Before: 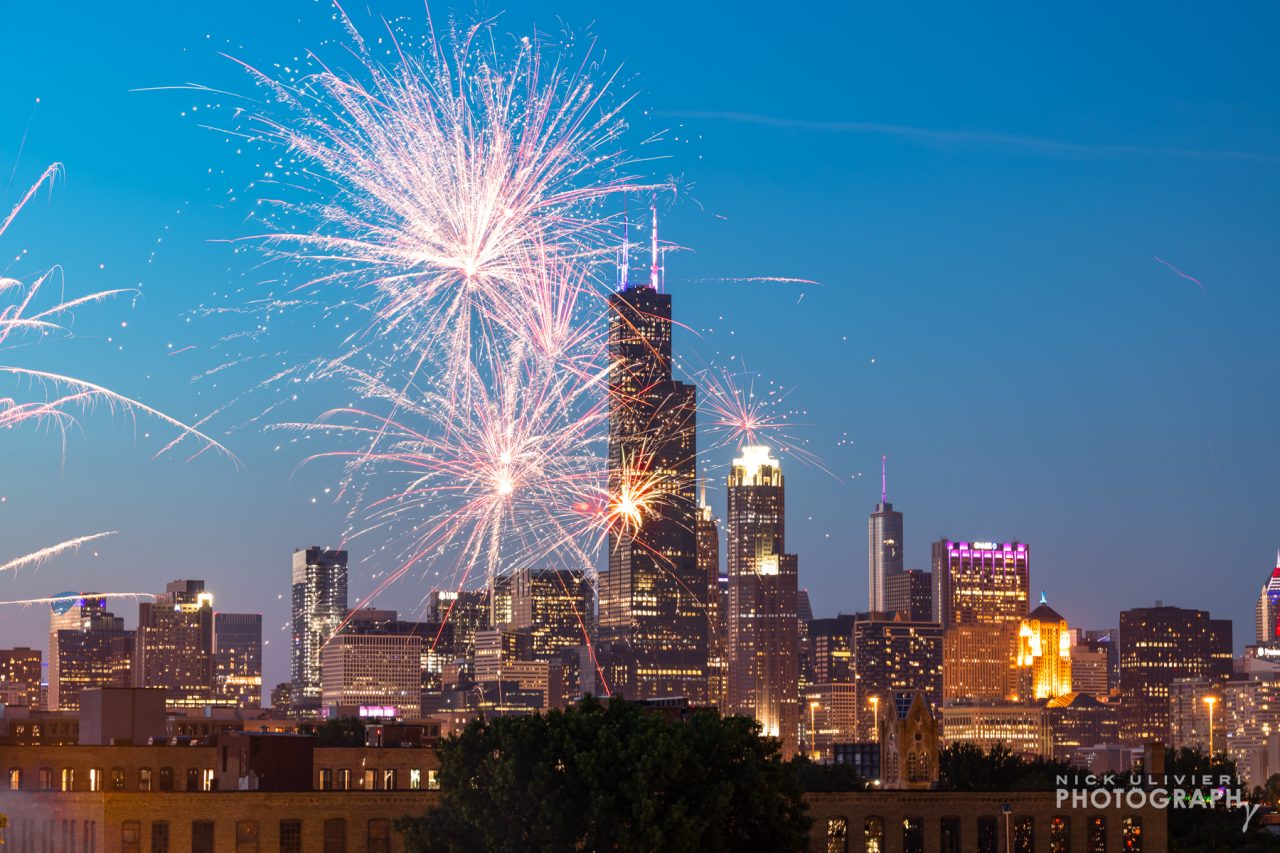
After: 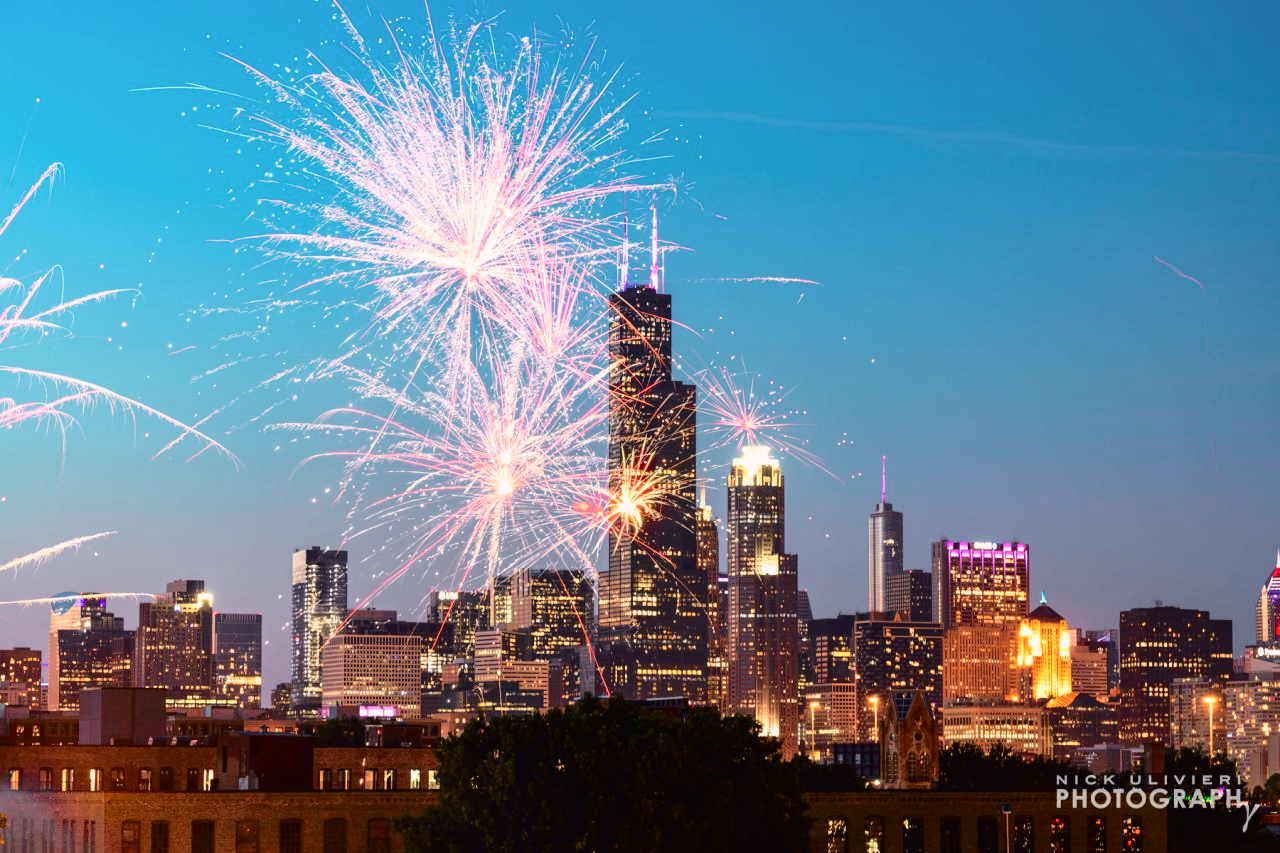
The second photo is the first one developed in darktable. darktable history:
tone curve: curves: ch0 [(0, 0.011) (0.053, 0.026) (0.174, 0.115) (0.398, 0.444) (0.673, 0.775) (0.829, 0.906) (0.991, 0.981)]; ch1 [(0, 0) (0.276, 0.206) (0.409, 0.383) (0.473, 0.458) (0.492, 0.501) (0.512, 0.513) (0.54, 0.543) (0.585, 0.617) (0.659, 0.686) (0.78, 0.8) (1, 1)]; ch2 [(0, 0) (0.438, 0.449) (0.473, 0.469) (0.503, 0.5) (0.523, 0.534) (0.562, 0.594) (0.612, 0.635) (0.695, 0.713) (1, 1)], color space Lab, independent channels, preserve colors none
